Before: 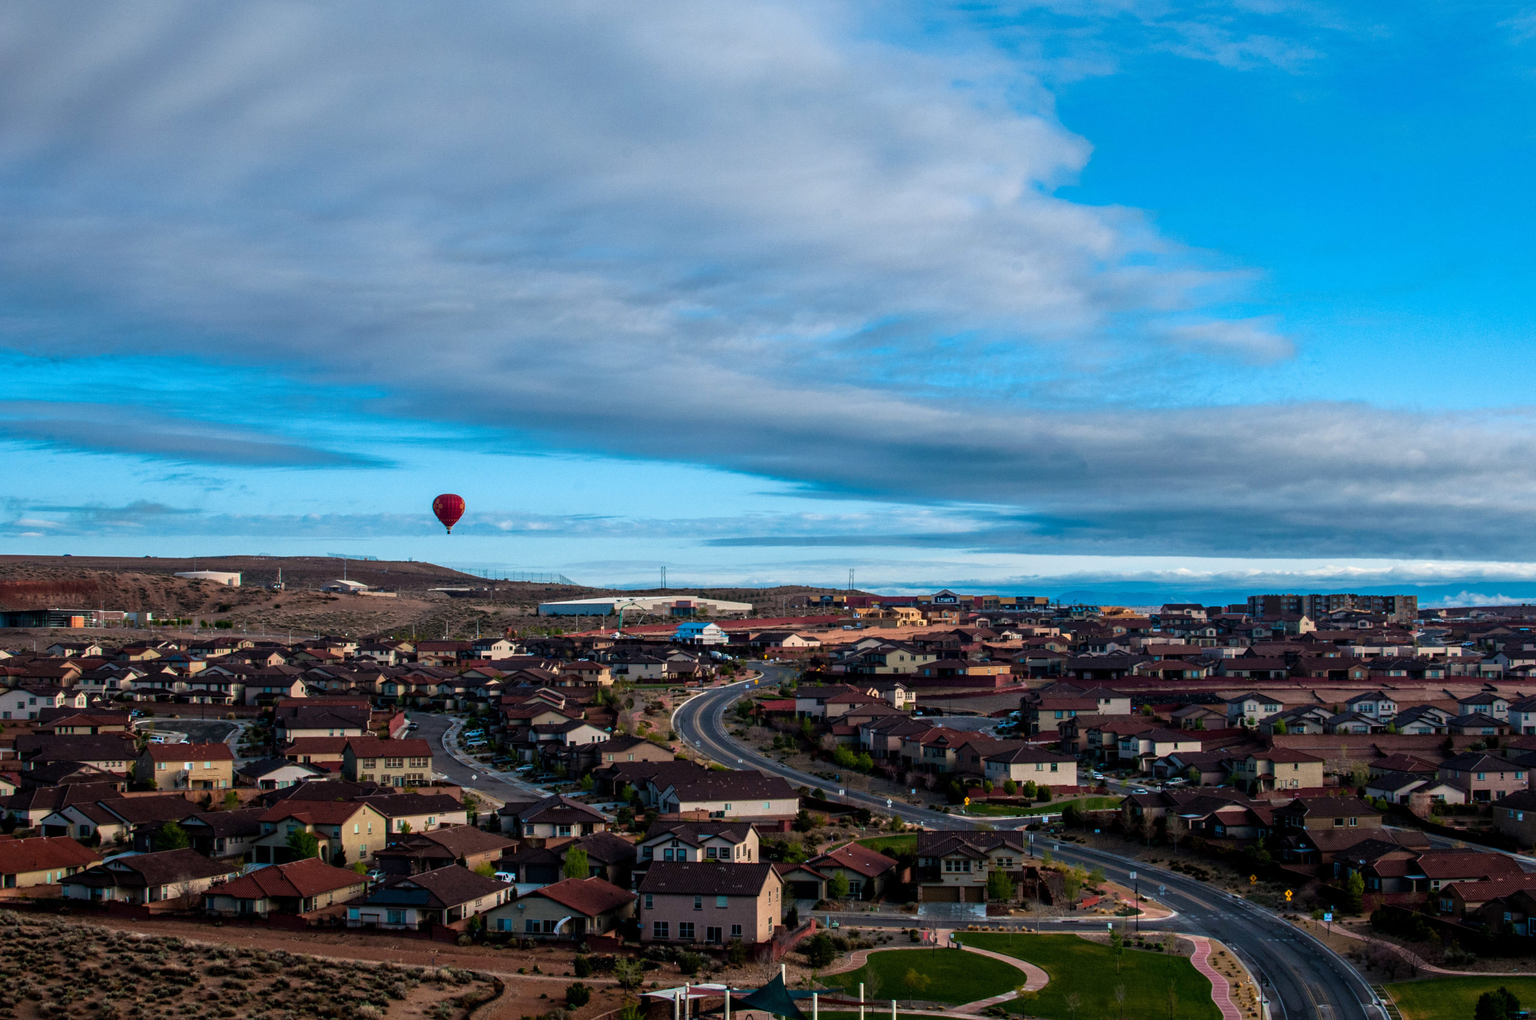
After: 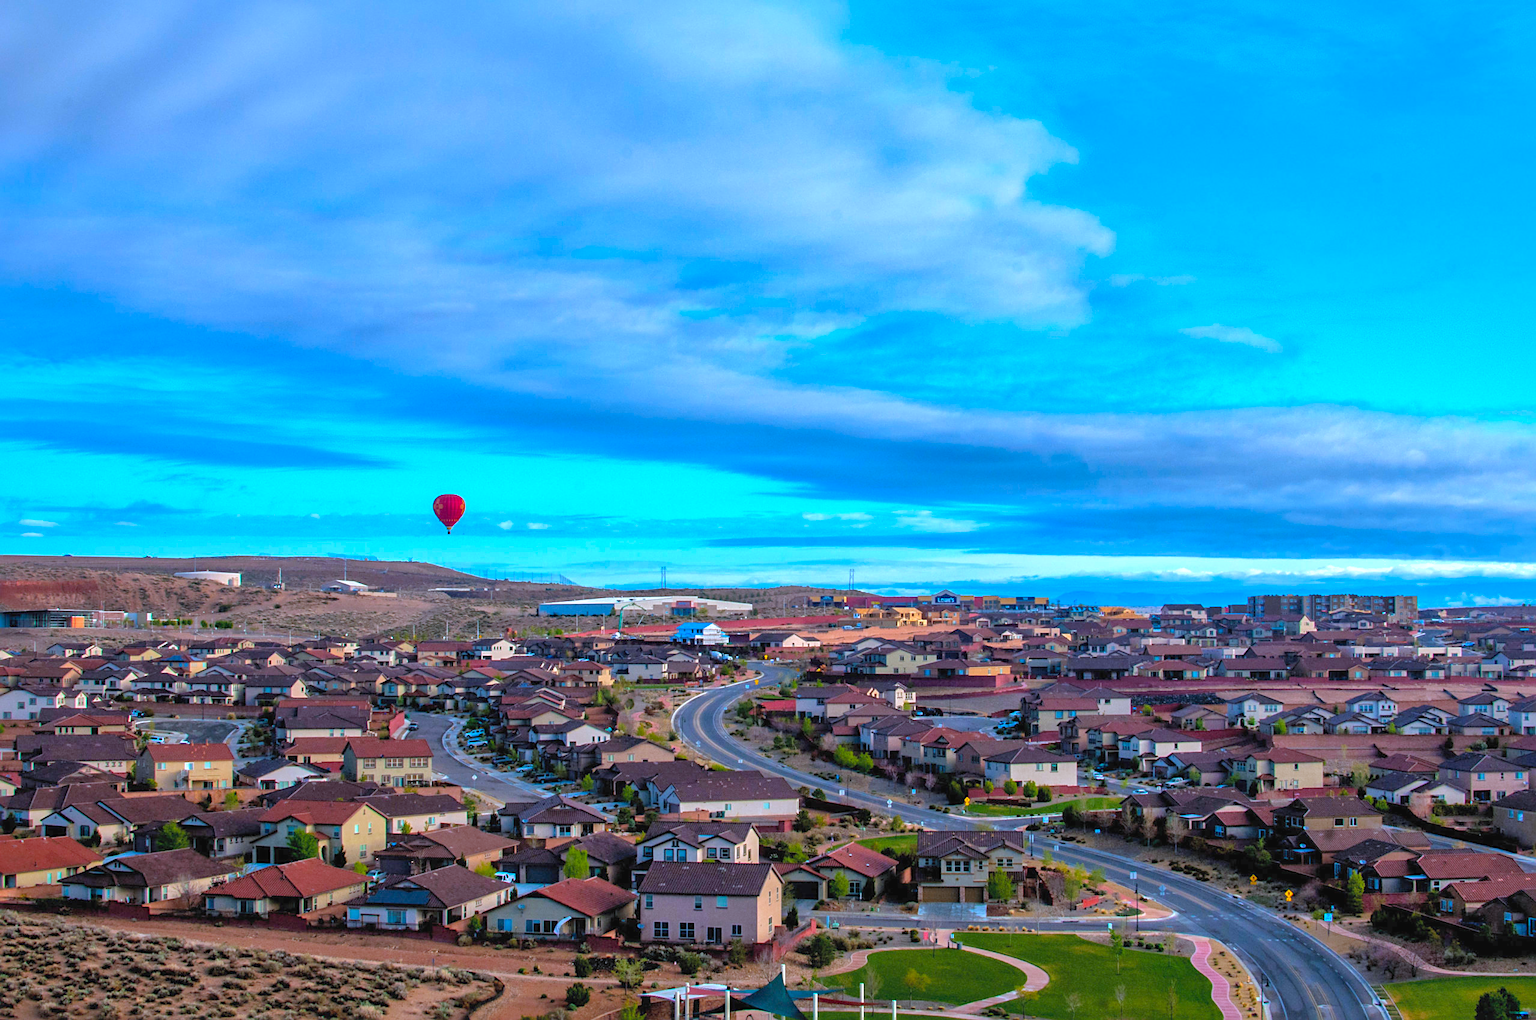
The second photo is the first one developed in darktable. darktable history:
color balance: on, module defaults
white balance: red 0.926, green 1.003, blue 1.133
exposure: black level correction 0, exposure 0.7 EV, compensate exposure bias true, compensate highlight preservation false
contrast brightness saturation: contrast 0.07, brightness 0.18, saturation 0.4
sharpen: on, module defaults
tone equalizer: -8 EV 0.25 EV, -7 EV 0.417 EV, -6 EV 0.417 EV, -5 EV 0.25 EV, -3 EV -0.25 EV, -2 EV -0.417 EV, -1 EV -0.417 EV, +0 EV -0.25 EV, edges refinement/feathering 500, mask exposure compensation -1.57 EV, preserve details guided filter
shadows and highlights: on, module defaults
contrast equalizer: y [[0.5 ×4, 0.467, 0.376], [0.5 ×6], [0.5 ×6], [0 ×6], [0 ×6]]
